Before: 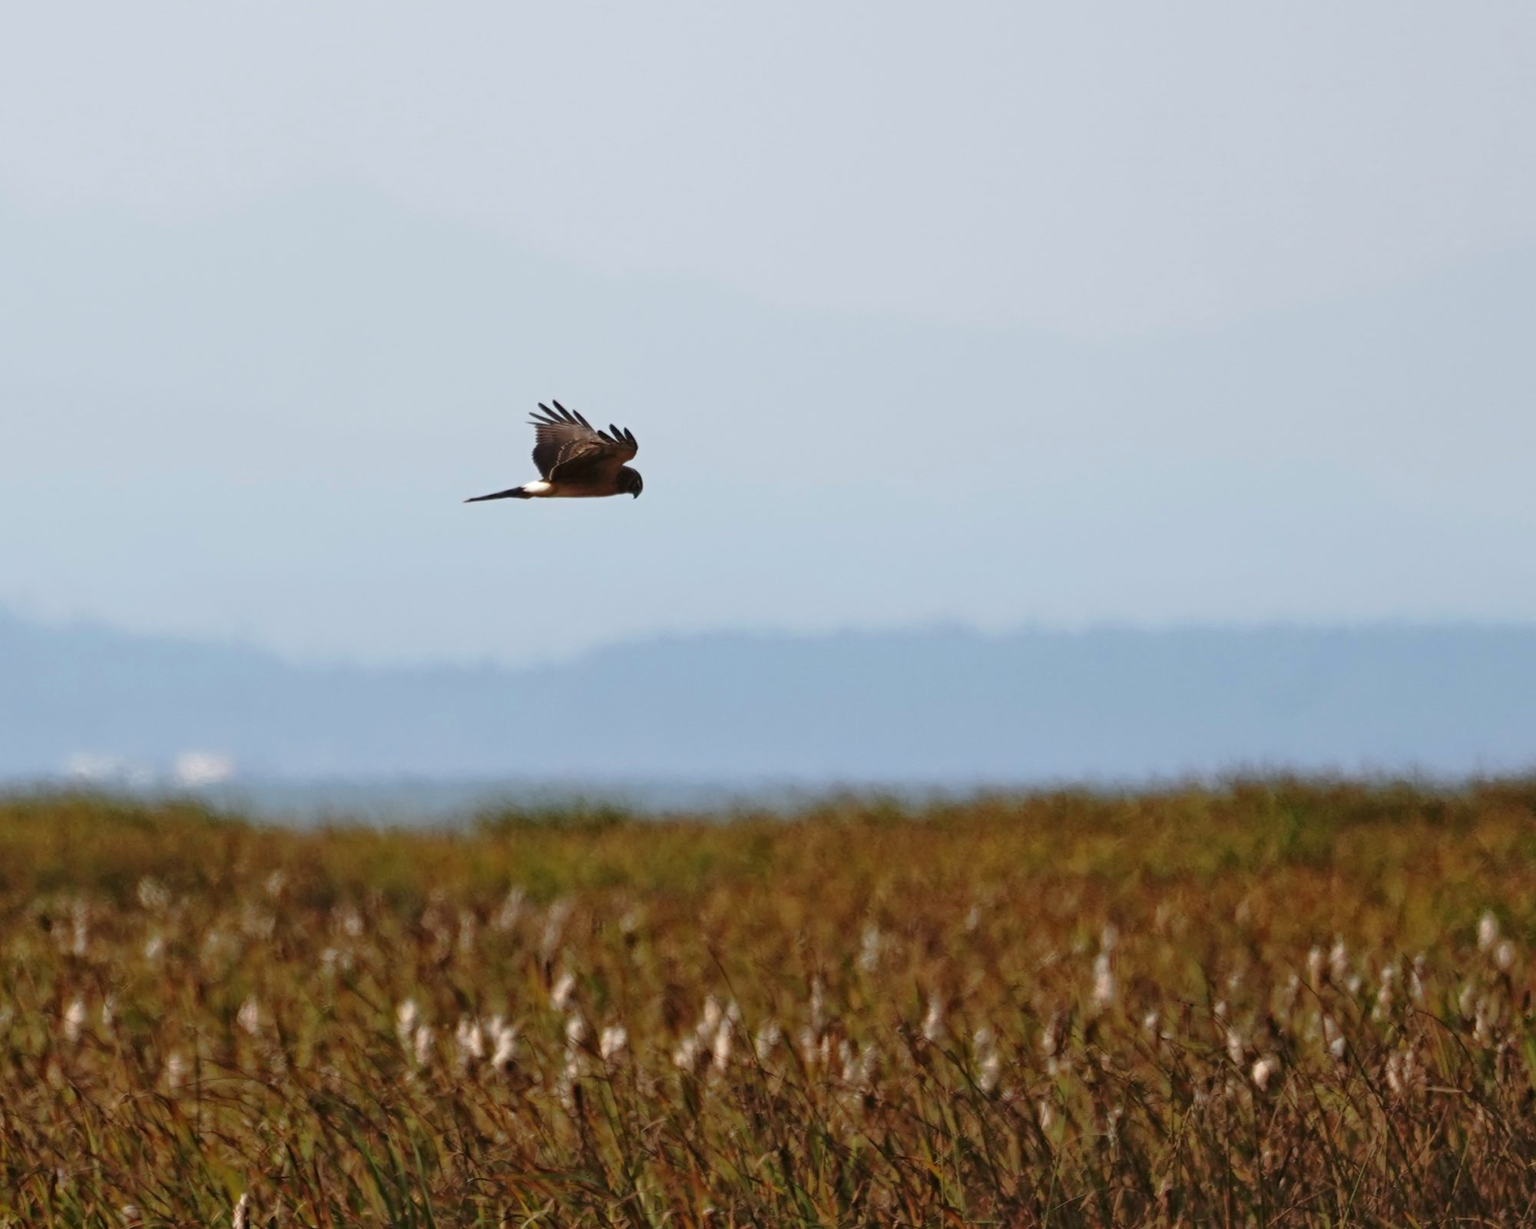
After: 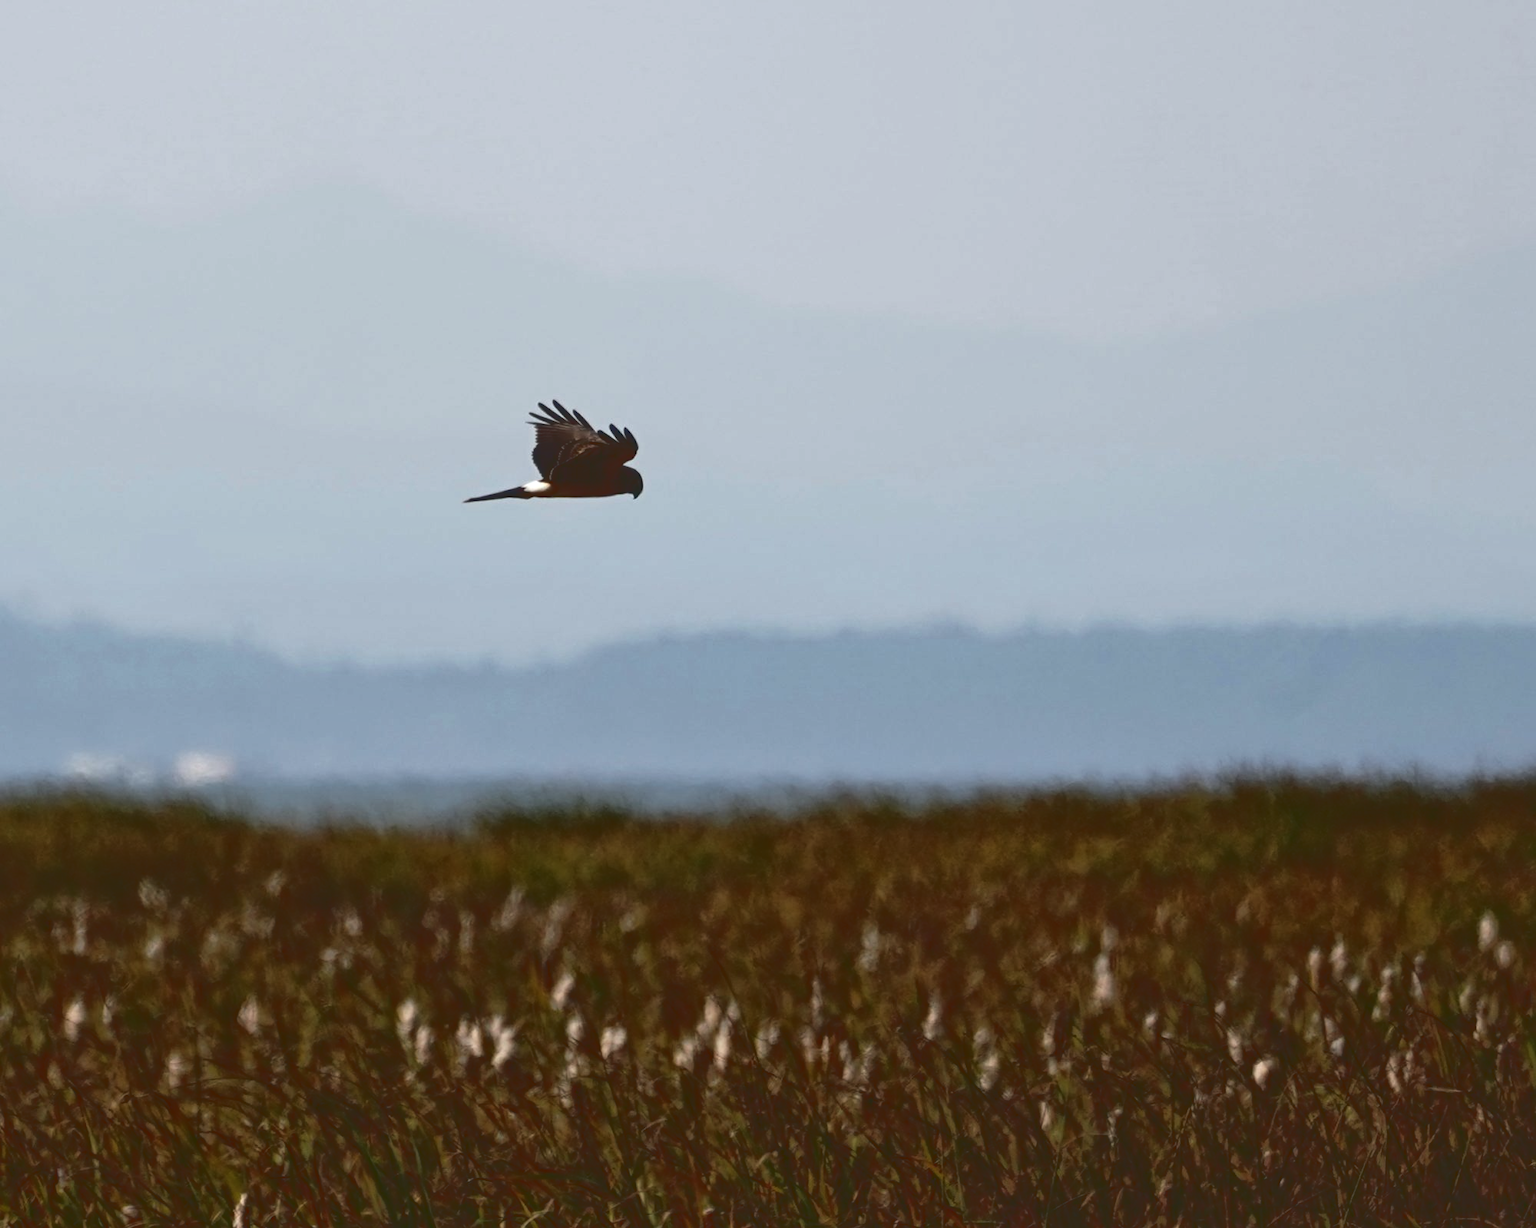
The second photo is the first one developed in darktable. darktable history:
local contrast: mode bilateral grid, contrast 20, coarseness 49, detail 120%, midtone range 0.2
base curve: curves: ch0 [(0, 0.02) (0.083, 0.036) (1, 1)]
